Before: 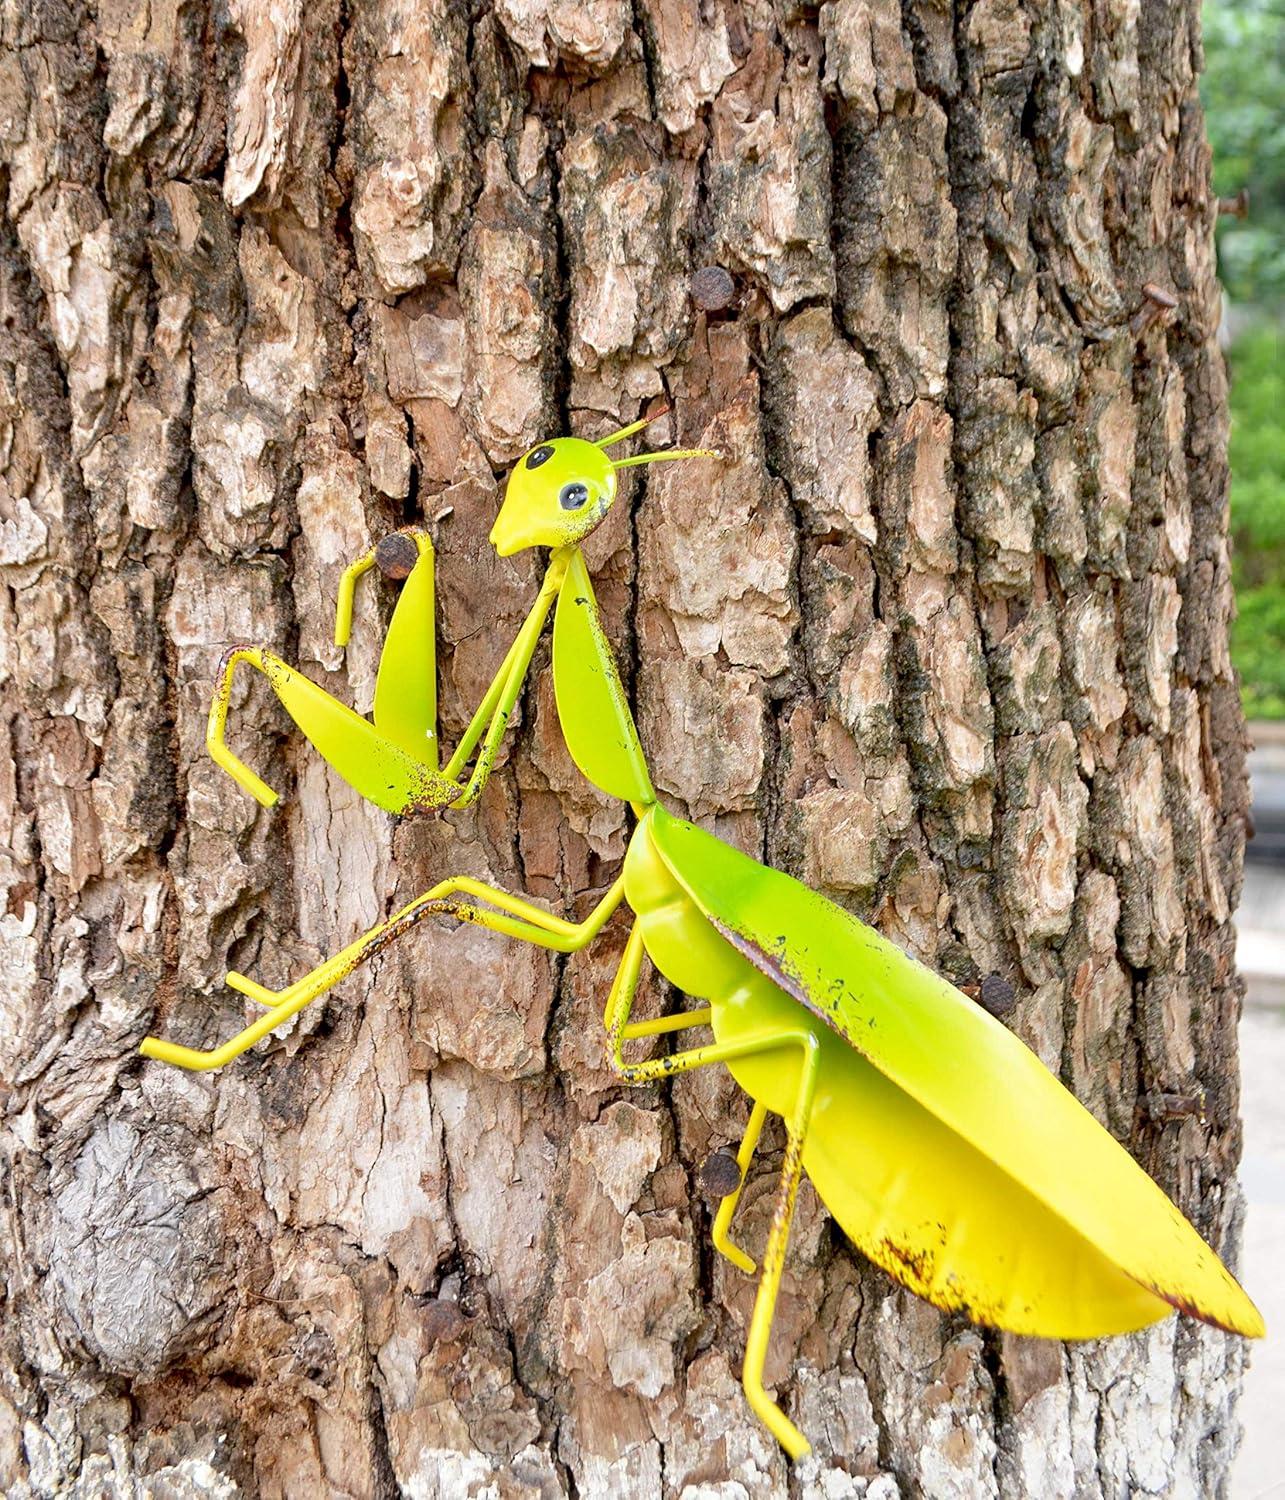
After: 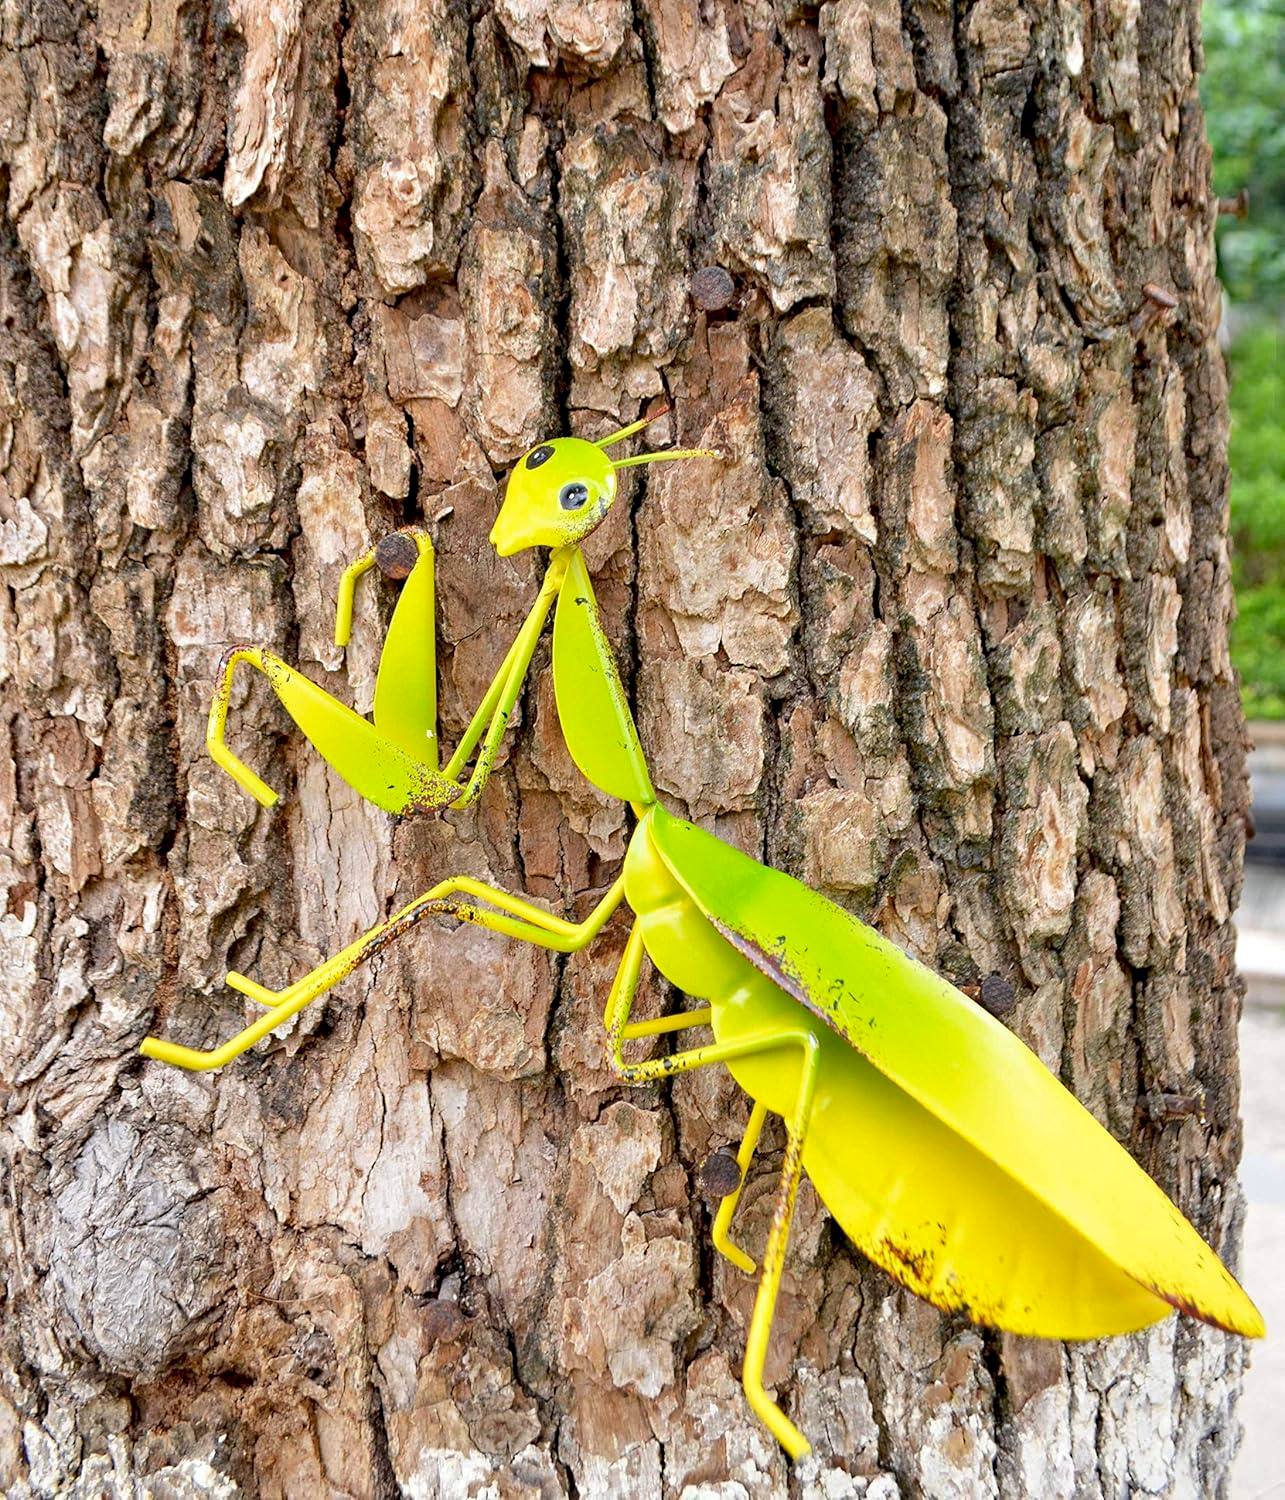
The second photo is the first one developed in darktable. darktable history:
haze removal: strength 0.291, distance 0.256, compatibility mode true
